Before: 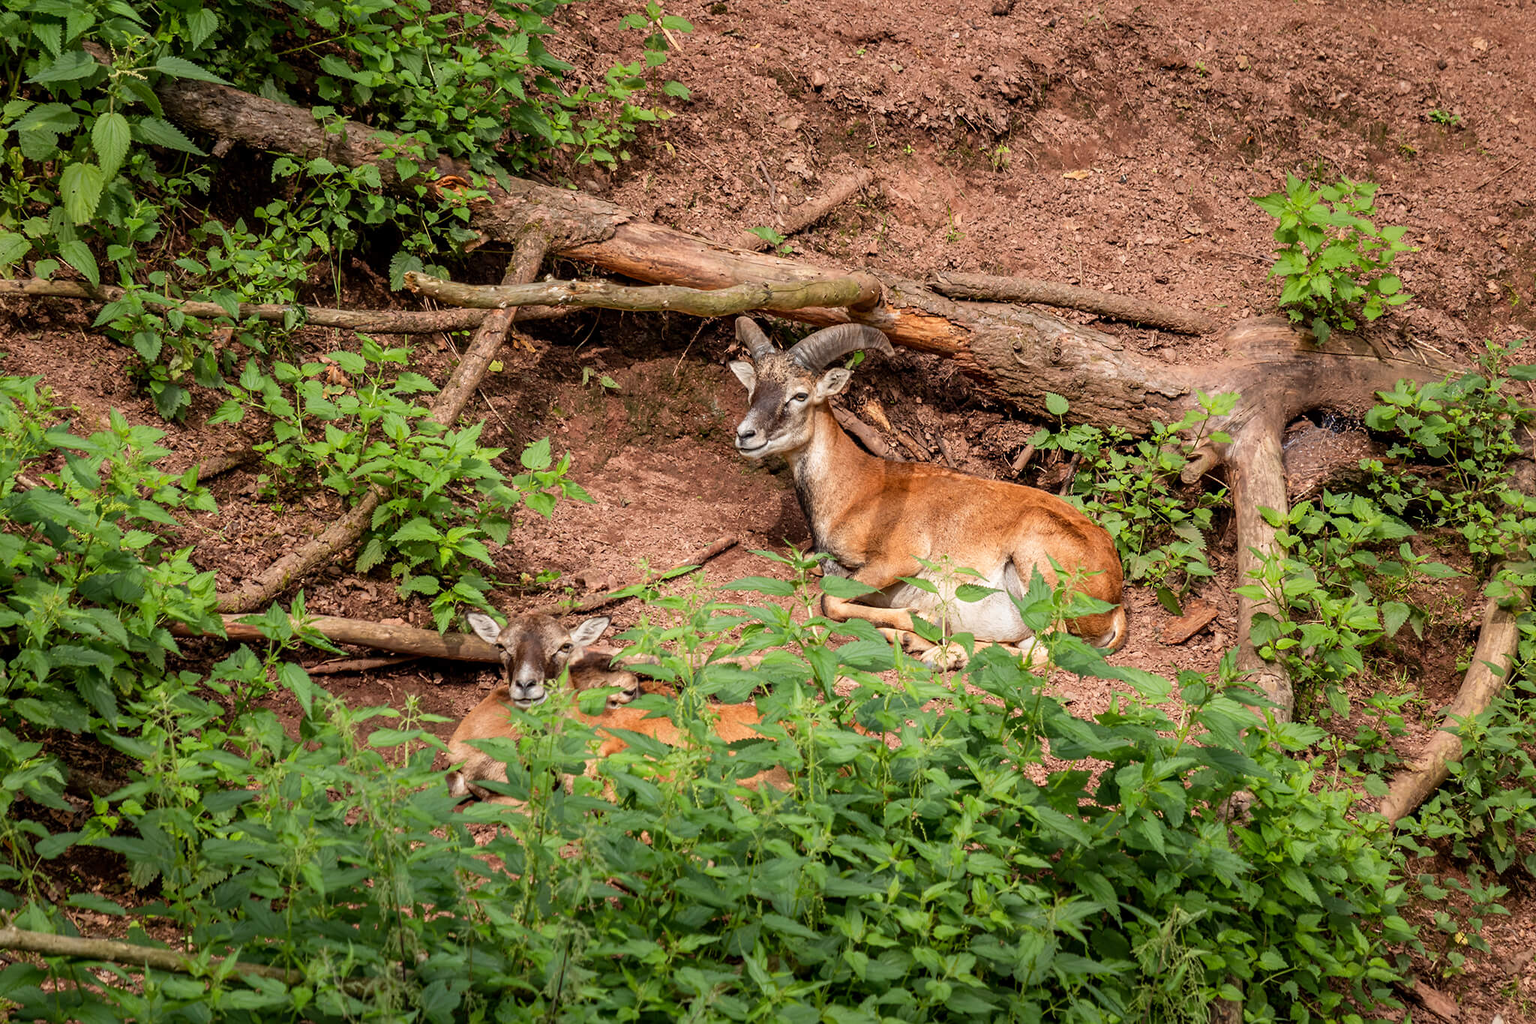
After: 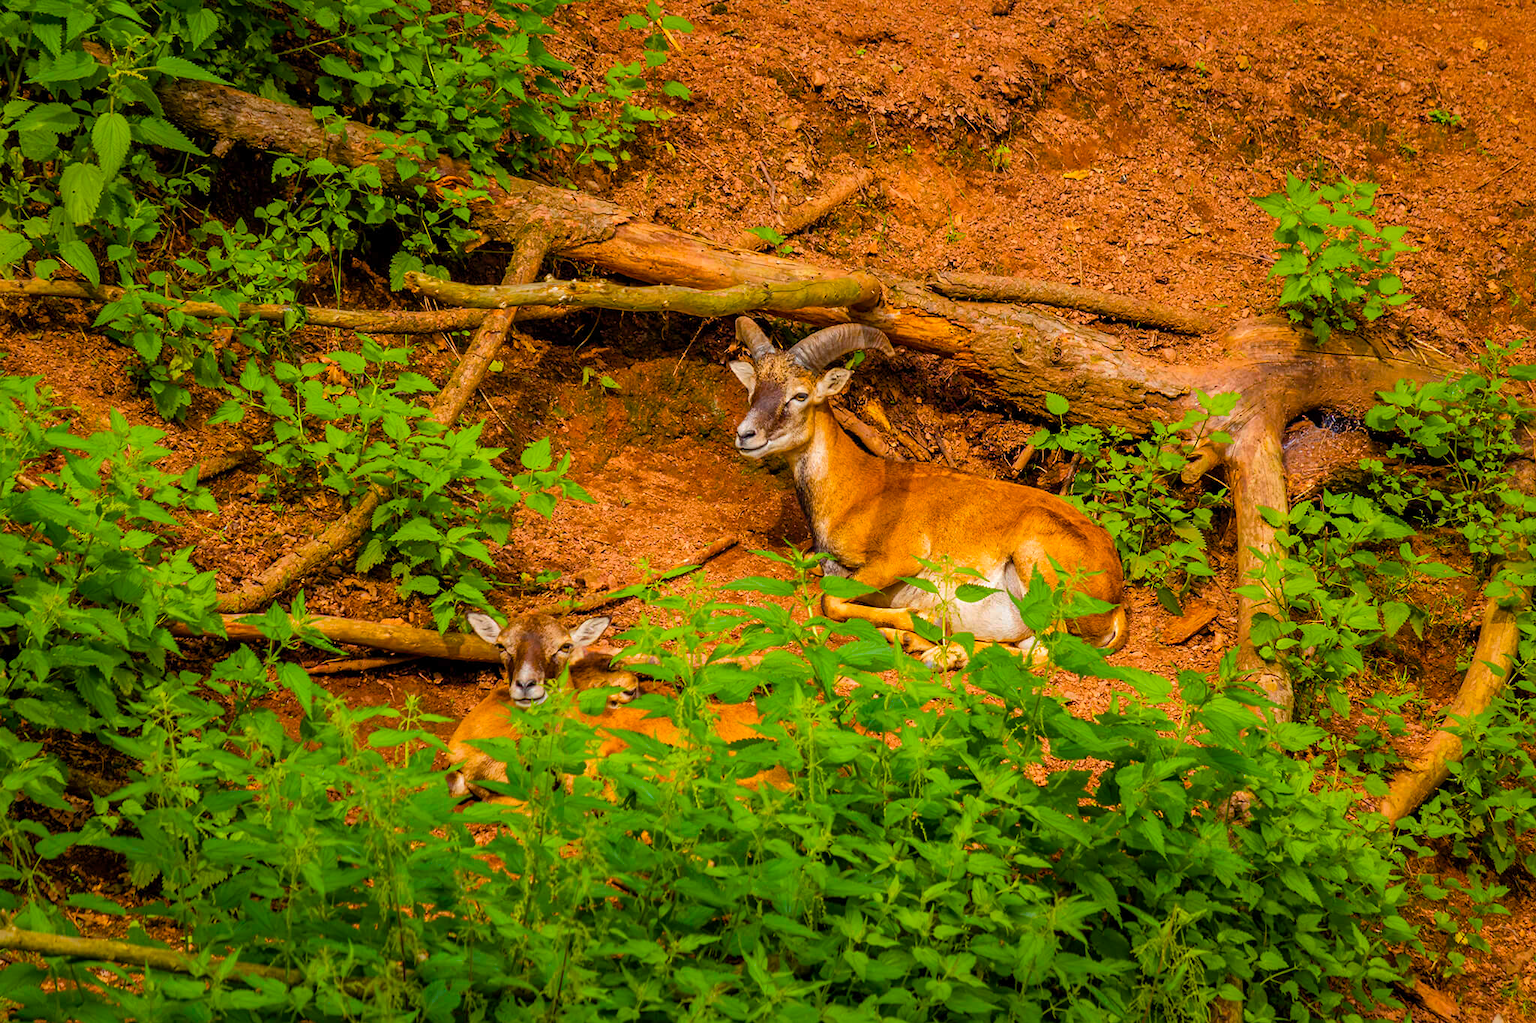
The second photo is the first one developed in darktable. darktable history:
shadows and highlights: shadows 40, highlights -60
crop: bottom 0.071%
color balance rgb: linear chroma grading › global chroma 42%, perceptual saturation grading › global saturation 42%, global vibrance 33%
